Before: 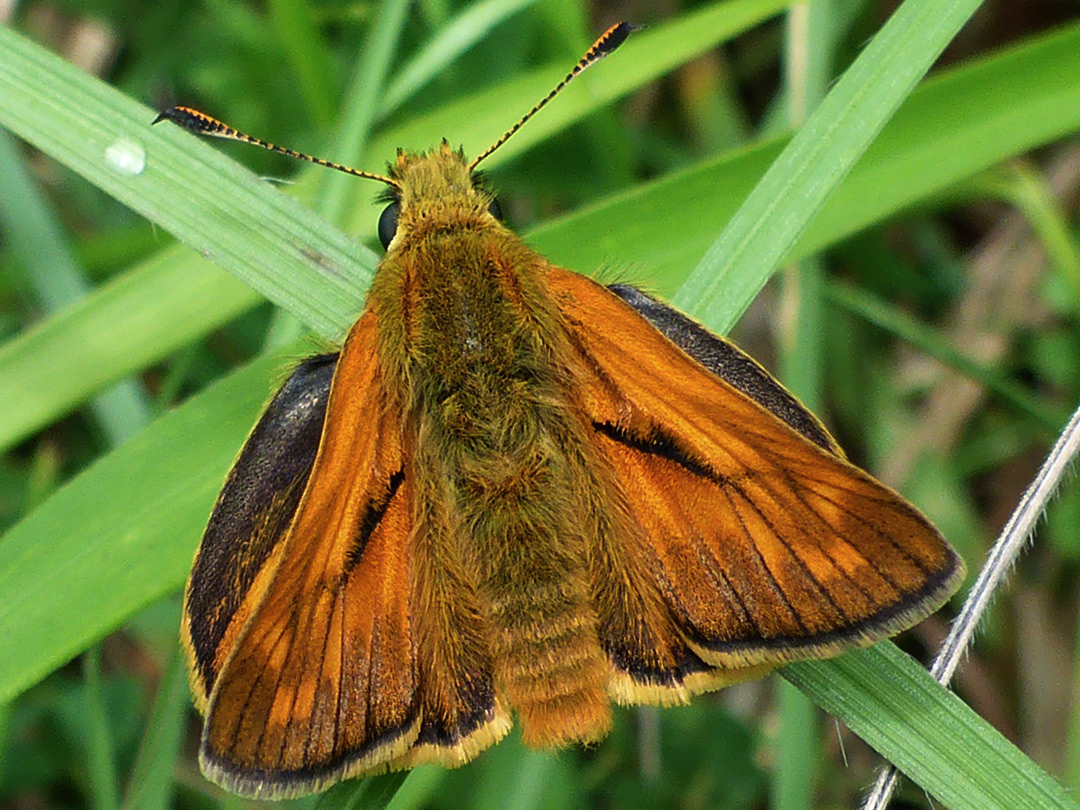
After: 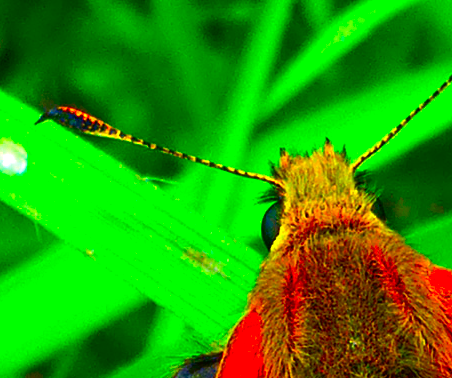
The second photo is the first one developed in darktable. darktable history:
color balance rgb: linear chroma grading › global chroma 19.7%, perceptual saturation grading › global saturation 20%, perceptual saturation grading › highlights -25.806%, perceptual saturation grading › shadows 24.458%, perceptual brilliance grading › highlights 13.636%, perceptual brilliance grading › mid-tones 7.811%, perceptual brilliance grading › shadows -17.447%
crop and rotate: left 10.955%, top 0.111%, right 47.115%, bottom 53.101%
tone curve: curves: ch0 [(0, 0) (0.003, 0.013) (0.011, 0.017) (0.025, 0.028) (0.044, 0.049) (0.069, 0.07) (0.1, 0.103) (0.136, 0.143) (0.177, 0.186) (0.224, 0.232) (0.277, 0.282) (0.335, 0.333) (0.399, 0.405) (0.468, 0.477) (0.543, 0.54) (0.623, 0.627) (0.709, 0.709) (0.801, 0.798) (0.898, 0.902) (1, 1)], preserve colors none
color correction: highlights b* 0.005, saturation 2.99
